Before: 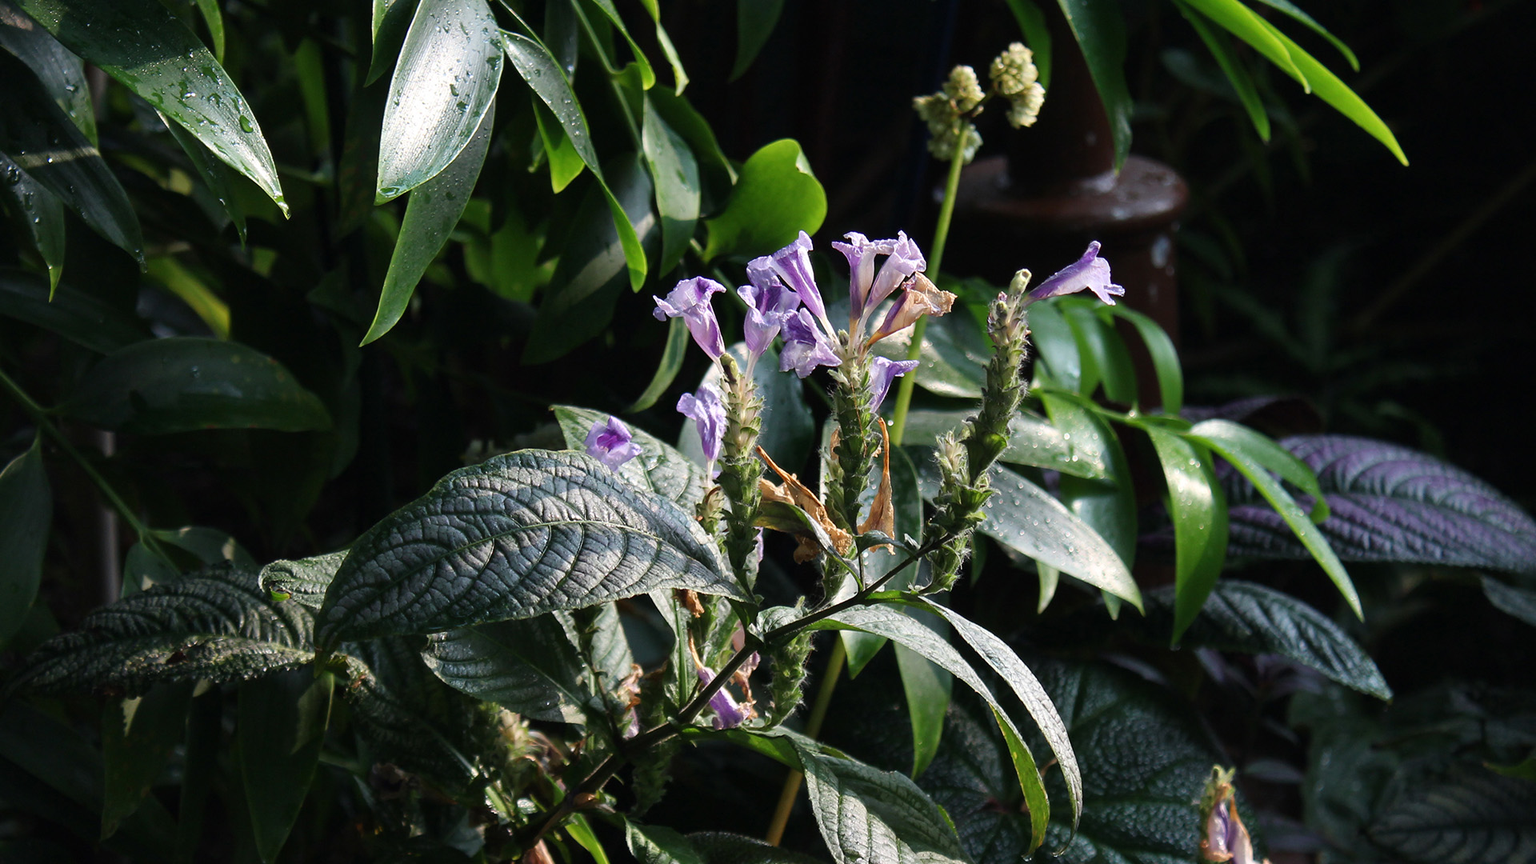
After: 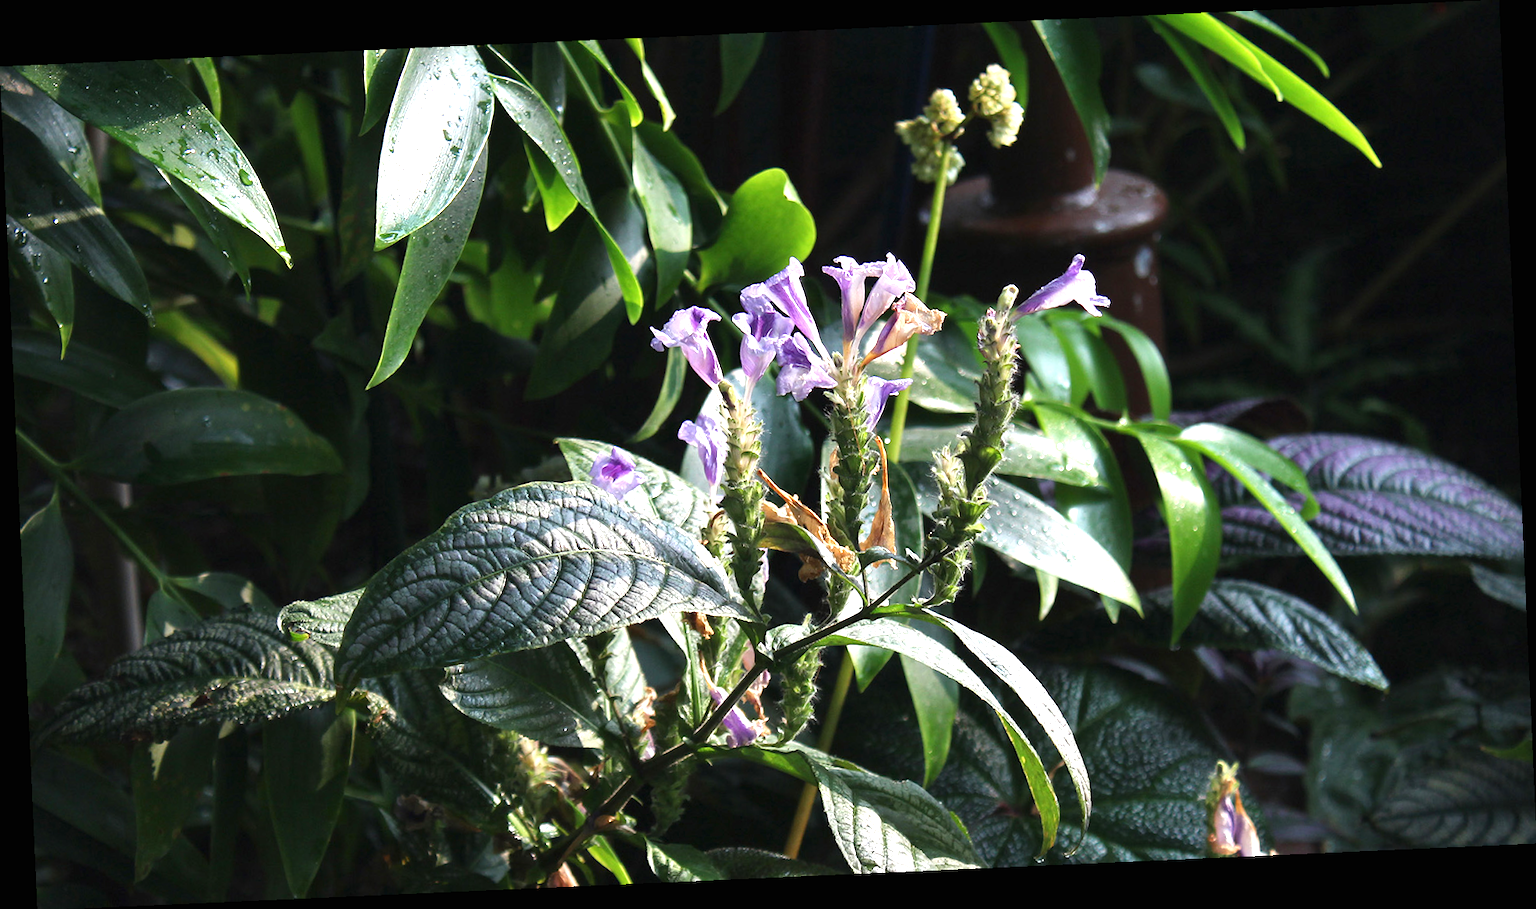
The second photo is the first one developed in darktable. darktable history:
exposure: black level correction 0, exposure 1 EV, compensate exposure bias true, compensate highlight preservation false
rotate and perspective: rotation -2.56°, automatic cropping off
